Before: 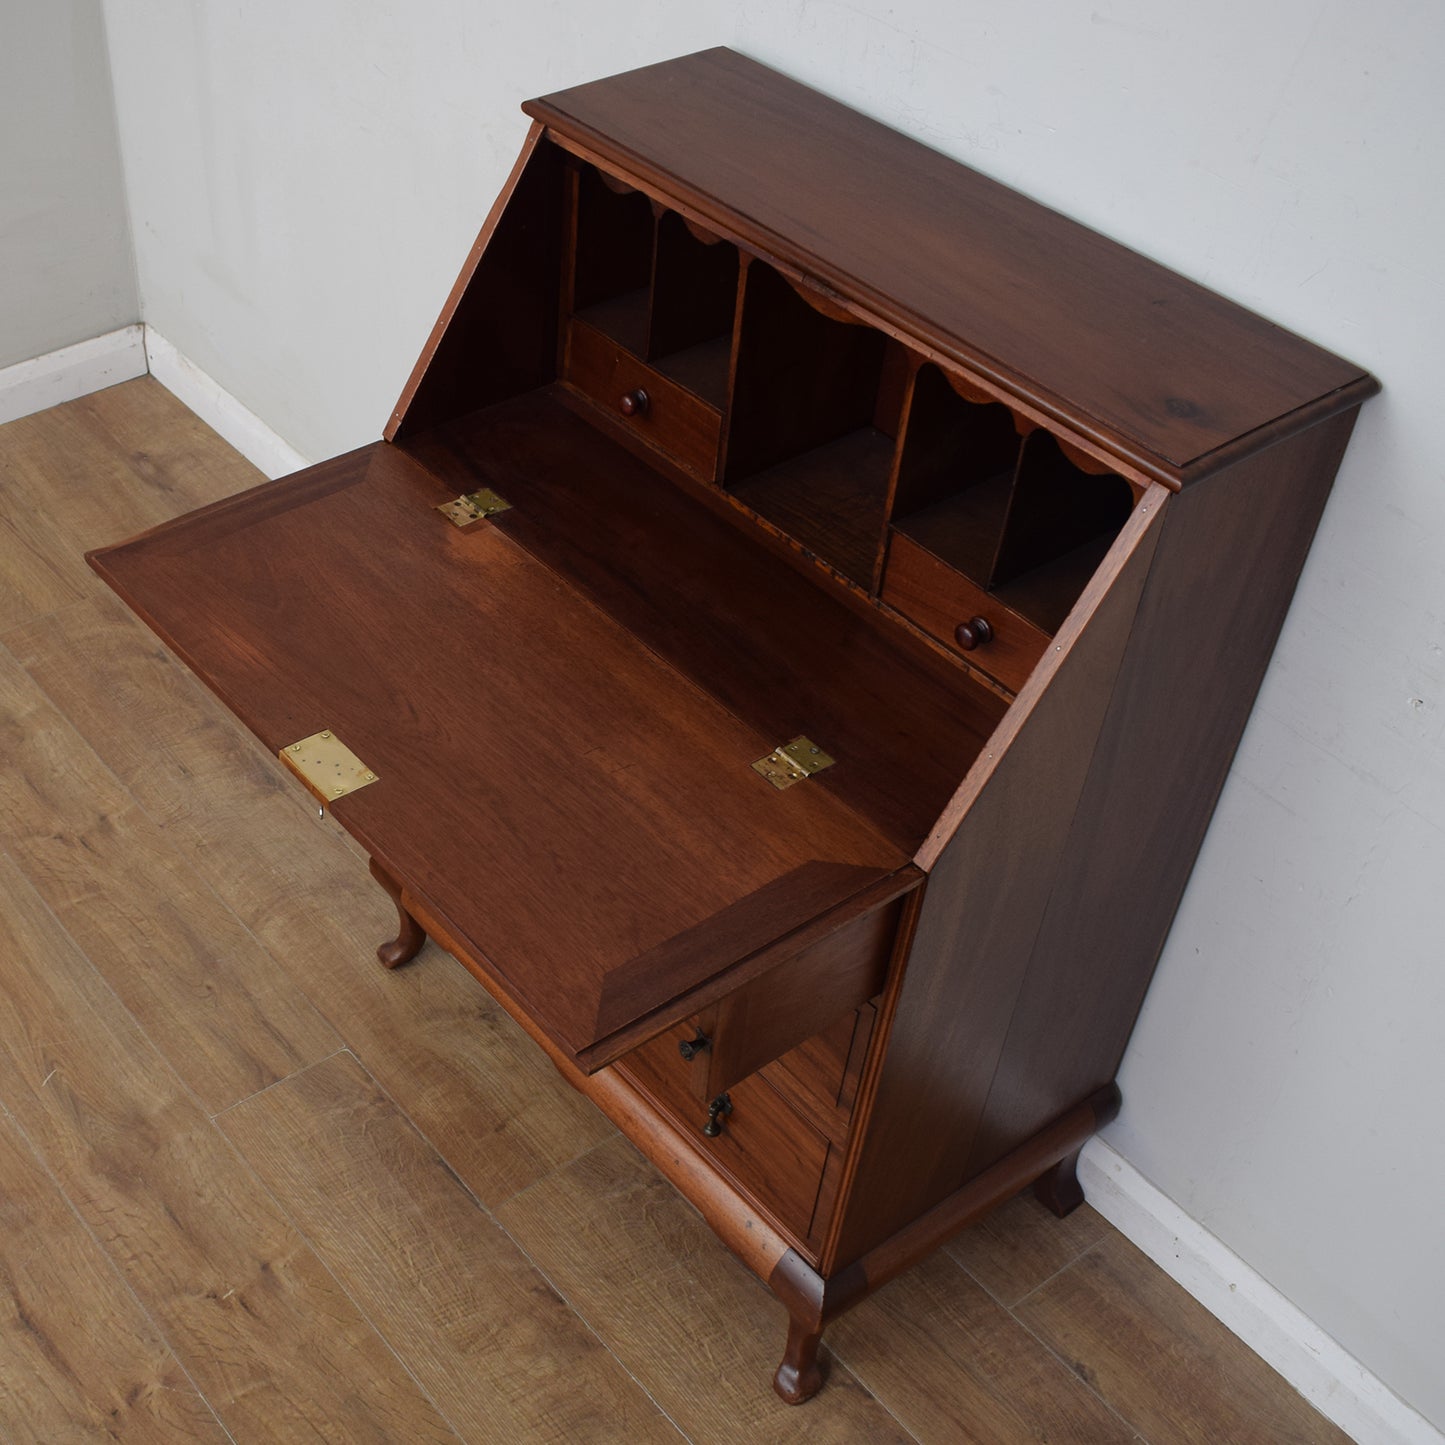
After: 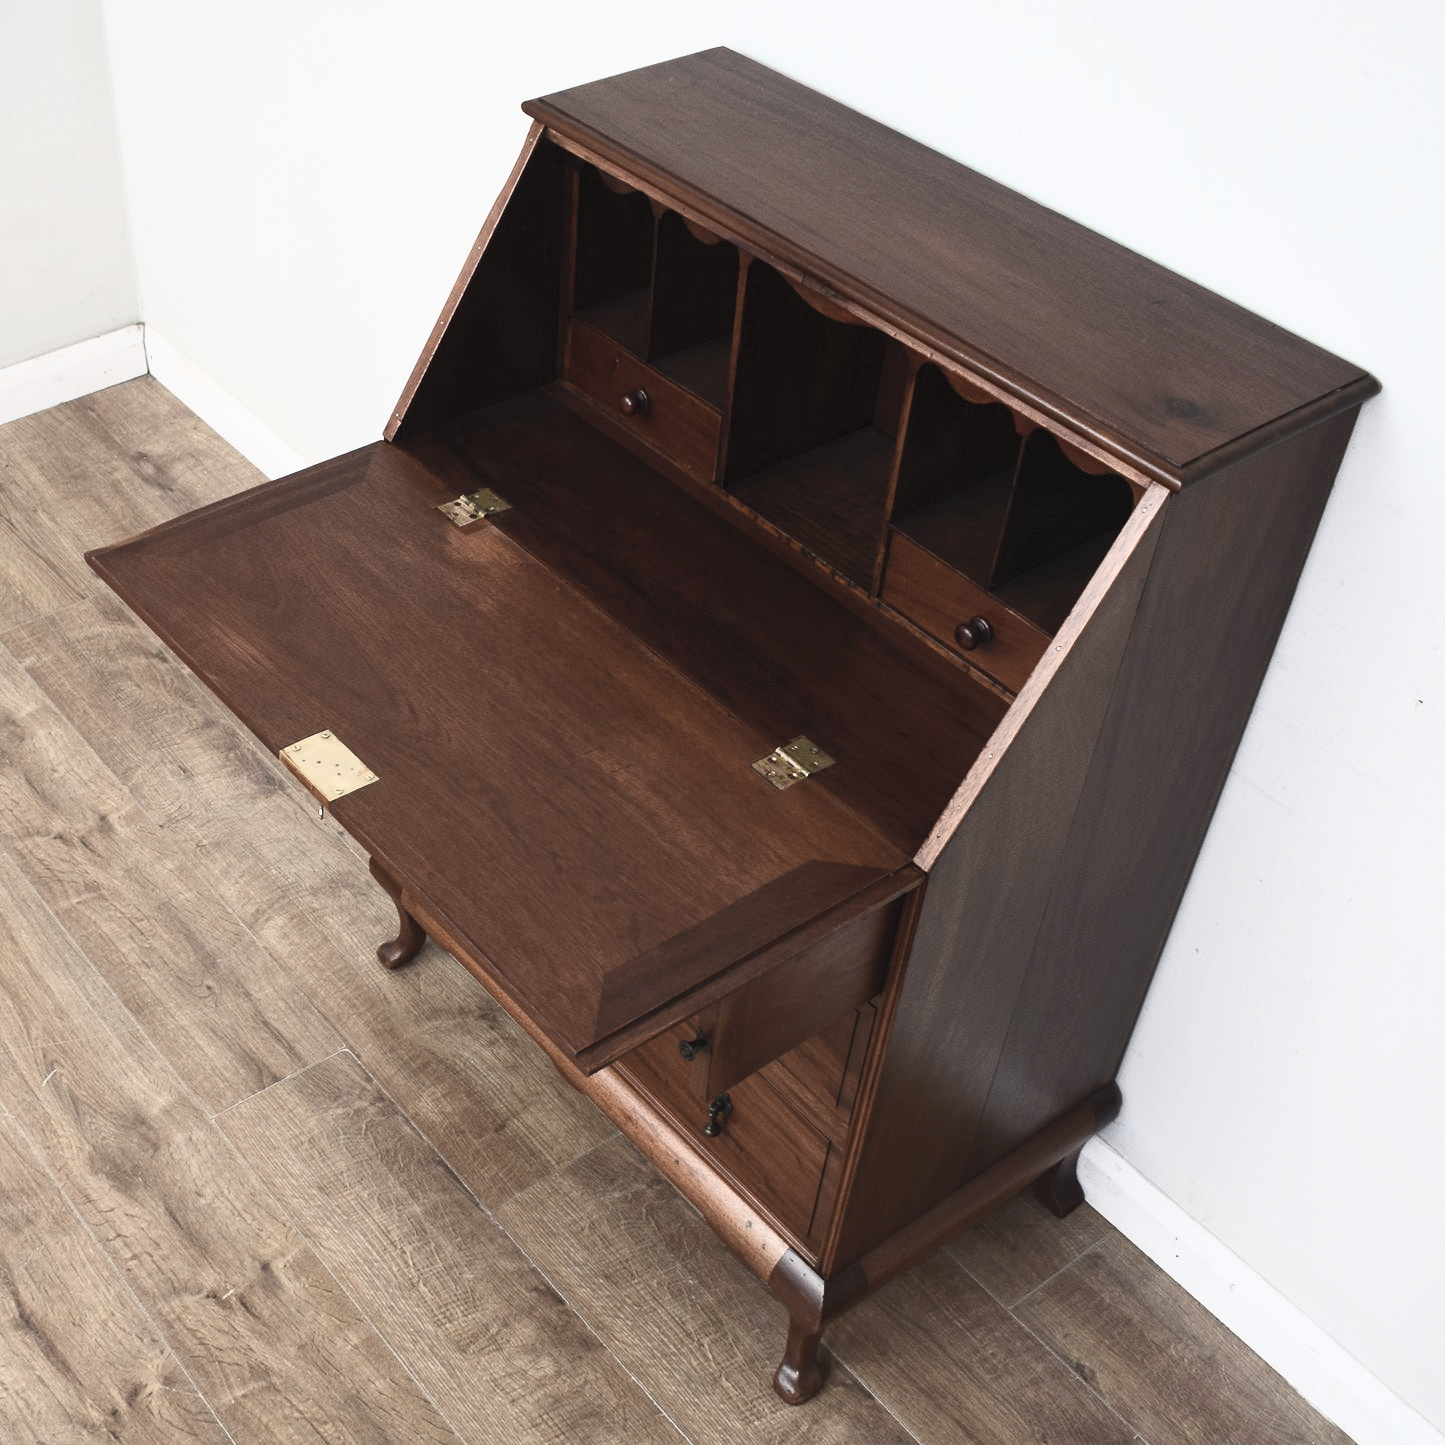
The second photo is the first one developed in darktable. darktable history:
contrast brightness saturation: contrast 0.583, brightness 0.573, saturation -0.344
